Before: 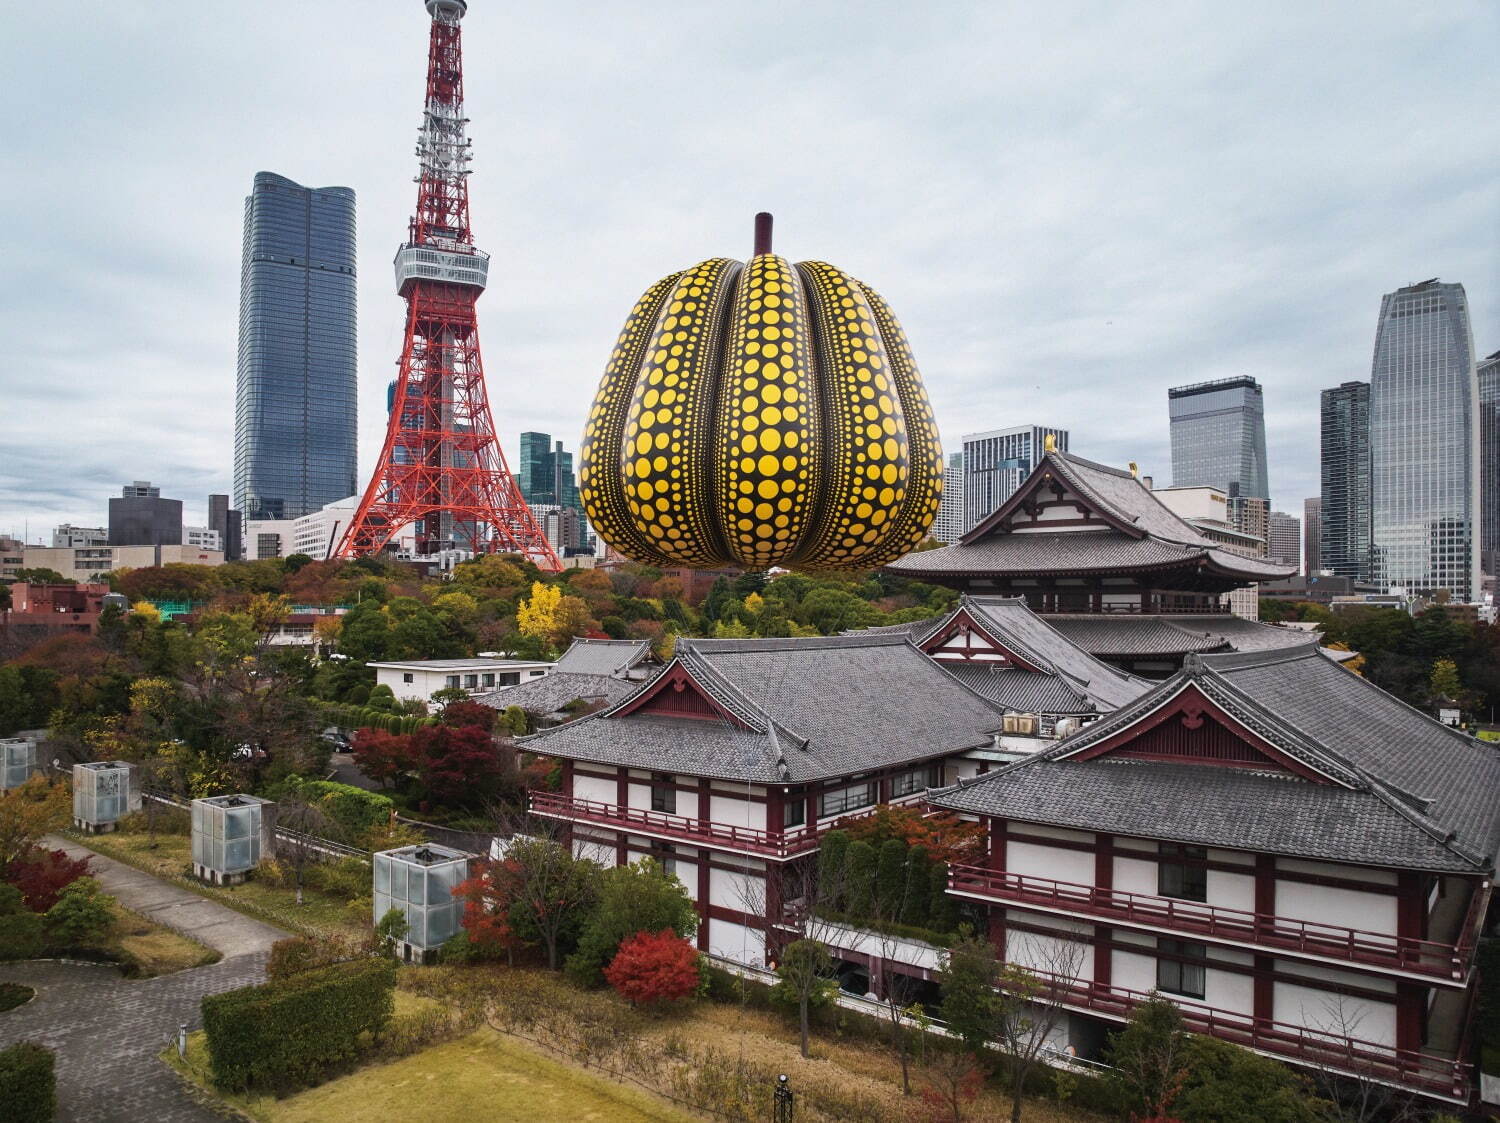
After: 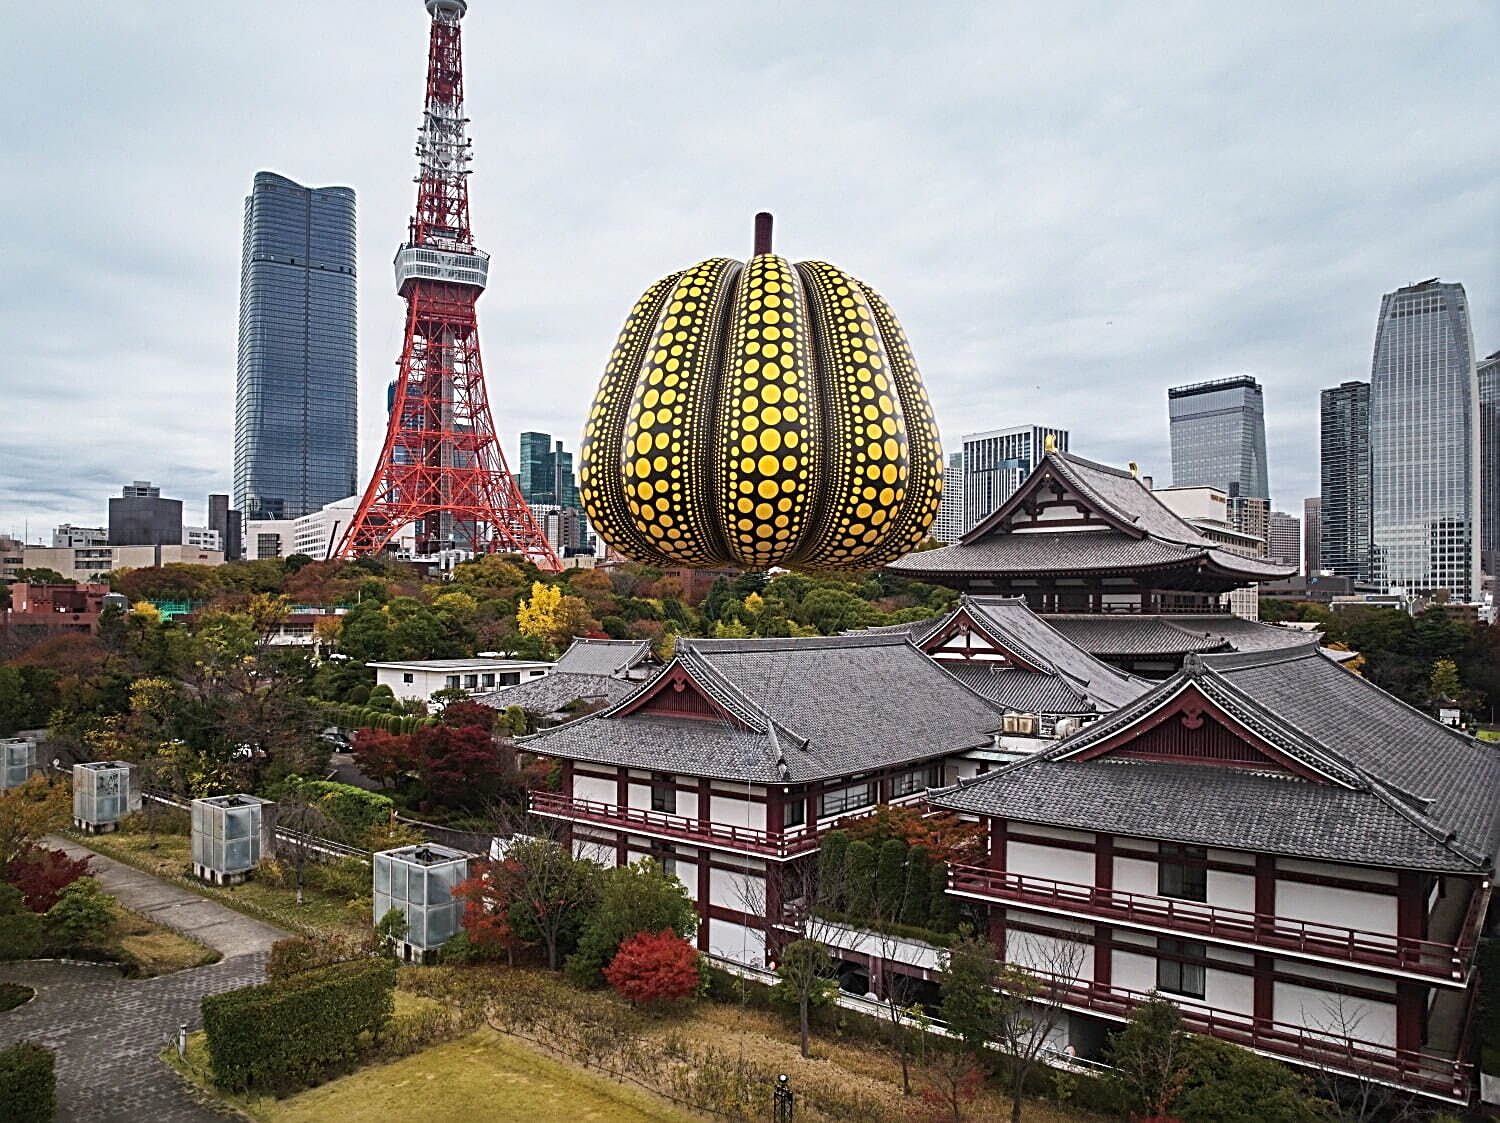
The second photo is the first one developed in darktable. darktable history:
sharpen: radius 2.996, amount 0.761
